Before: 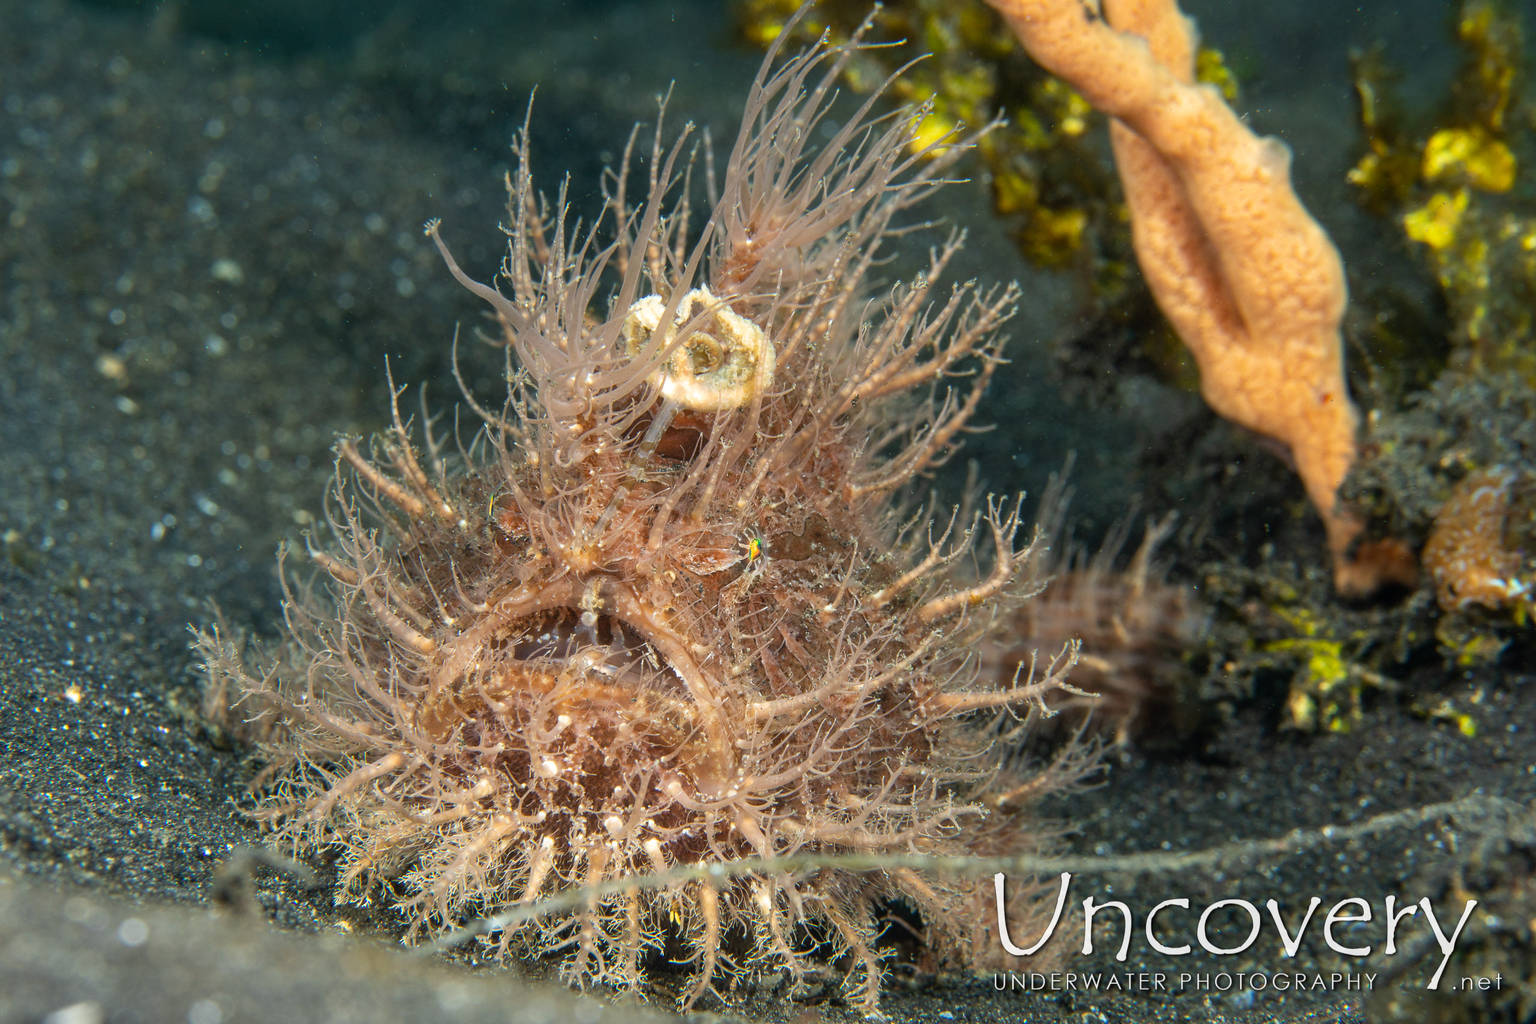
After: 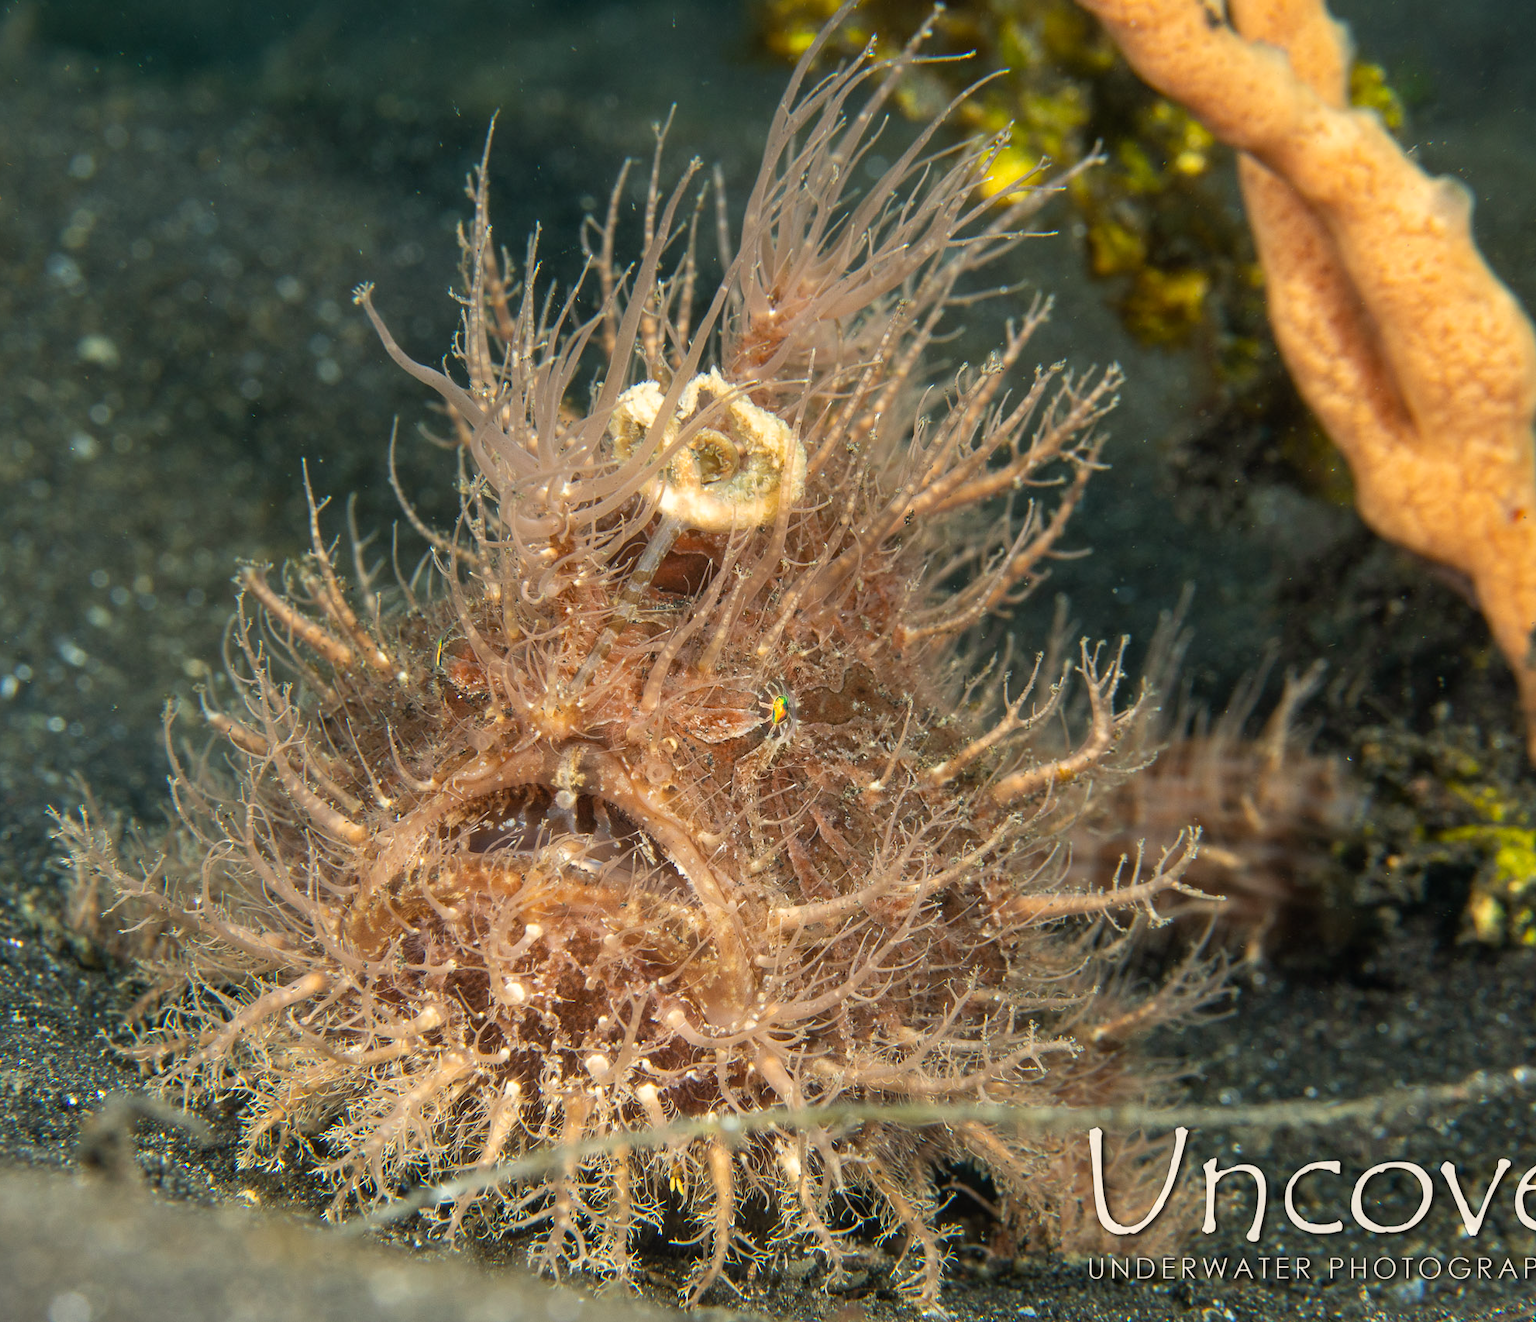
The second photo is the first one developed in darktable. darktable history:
rotate and perspective: crop left 0, crop top 0
color calibration: x 0.329, y 0.345, temperature 5633 K
crop: left 9.88%, right 12.664%
